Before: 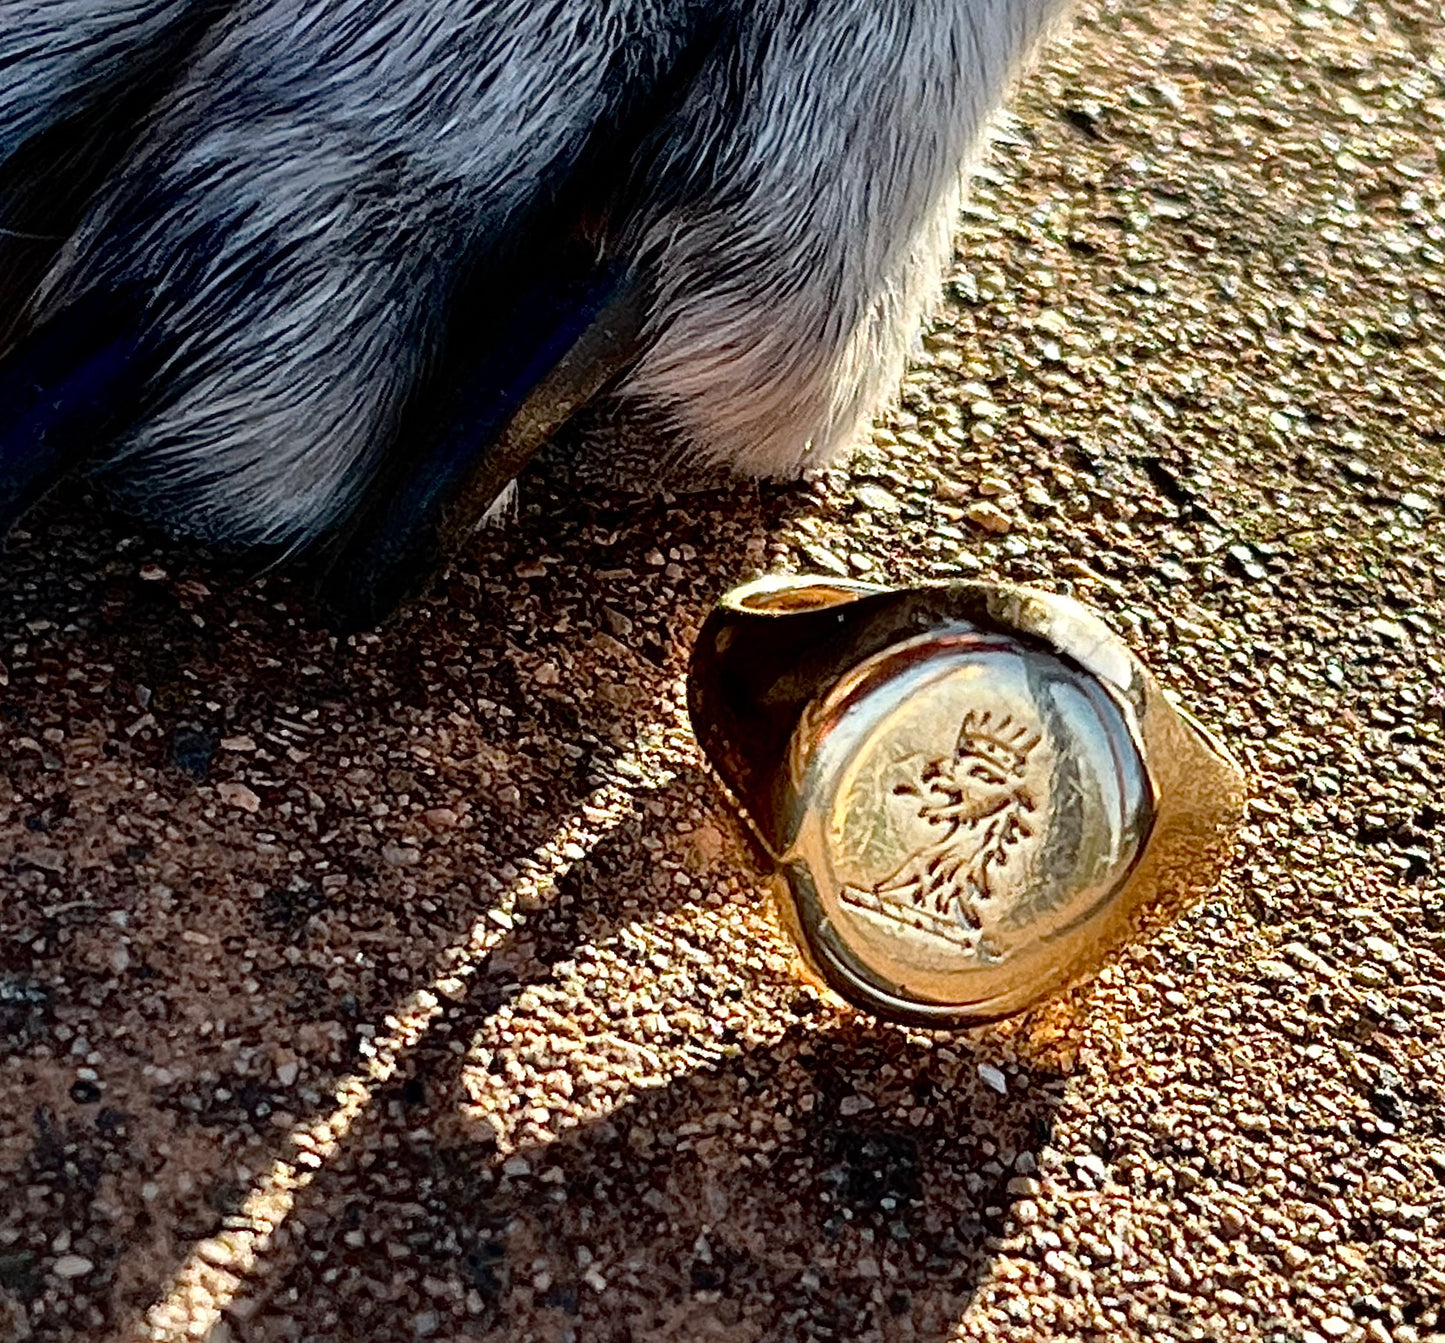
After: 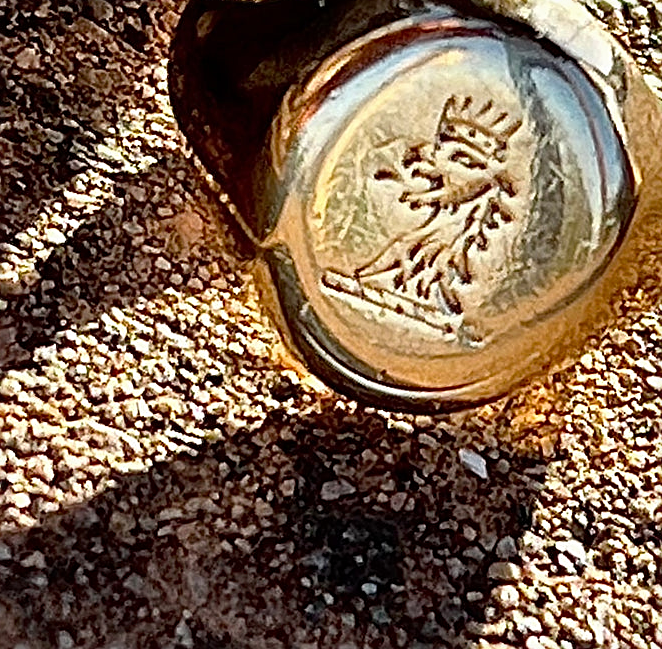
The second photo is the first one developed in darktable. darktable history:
crop: left 35.976%, top 45.819%, right 18.162%, bottom 5.807%
tone equalizer: -7 EV 0.18 EV, -6 EV 0.12 EV, -5 EV 0.08 EV, -4 EV 0.04 EV, -2 EV -0.02 EV, -1 EV -0.04 EV, +0 EV -0.06 EV, luminance estimator HSV value / RGB max
sharpen: on, module defaults
